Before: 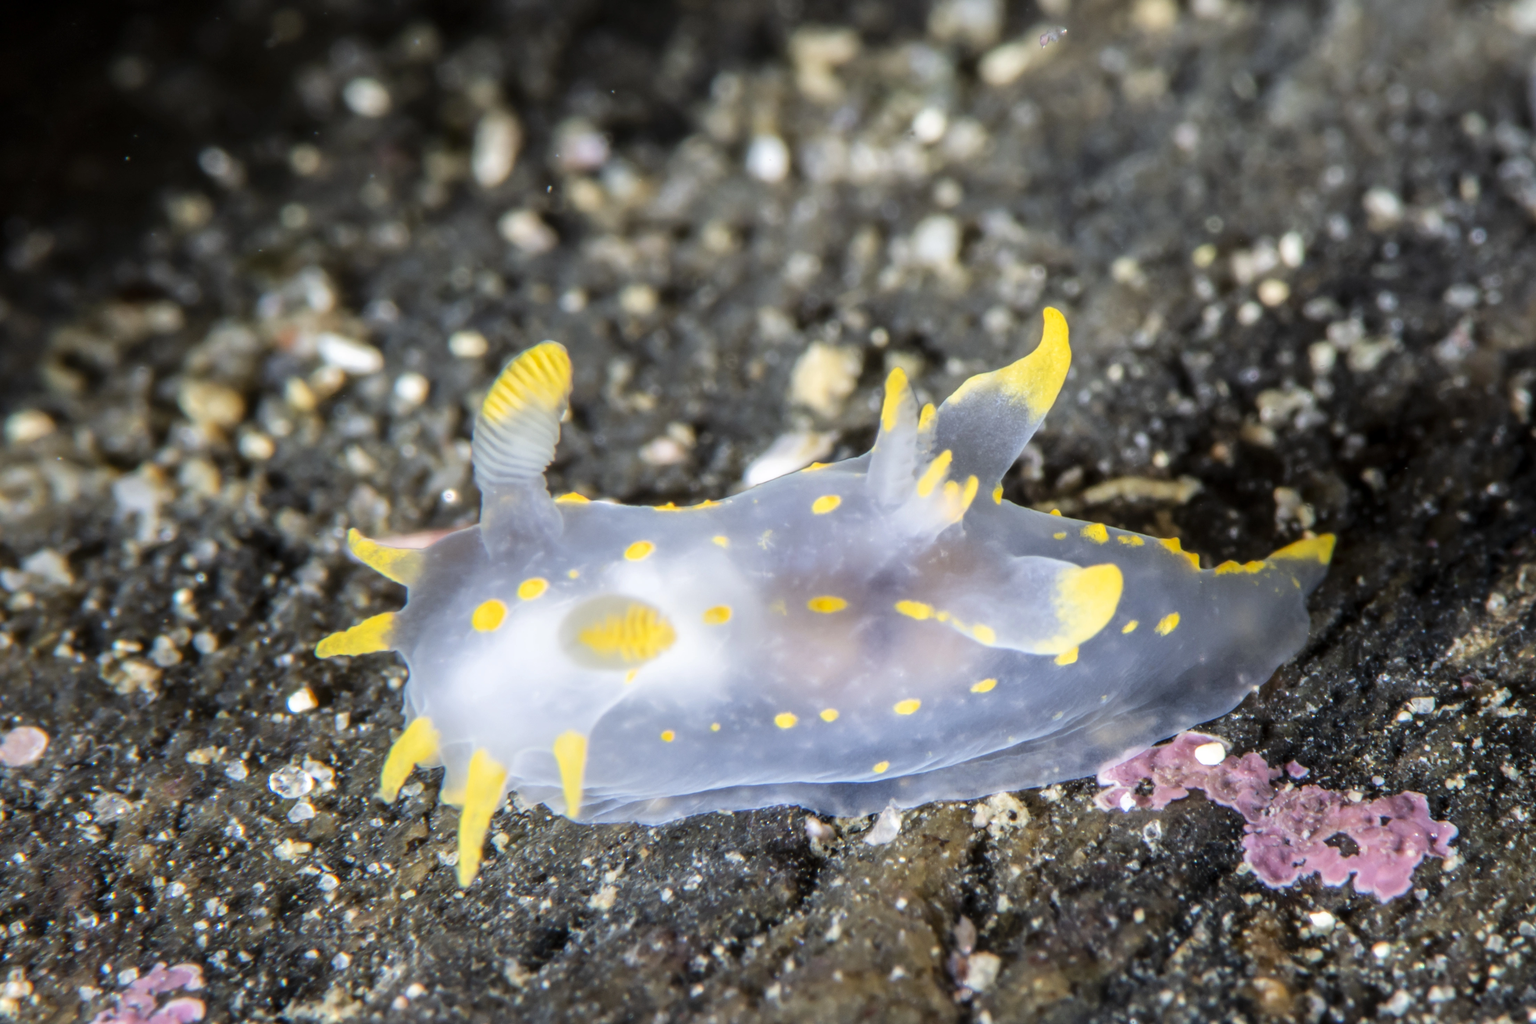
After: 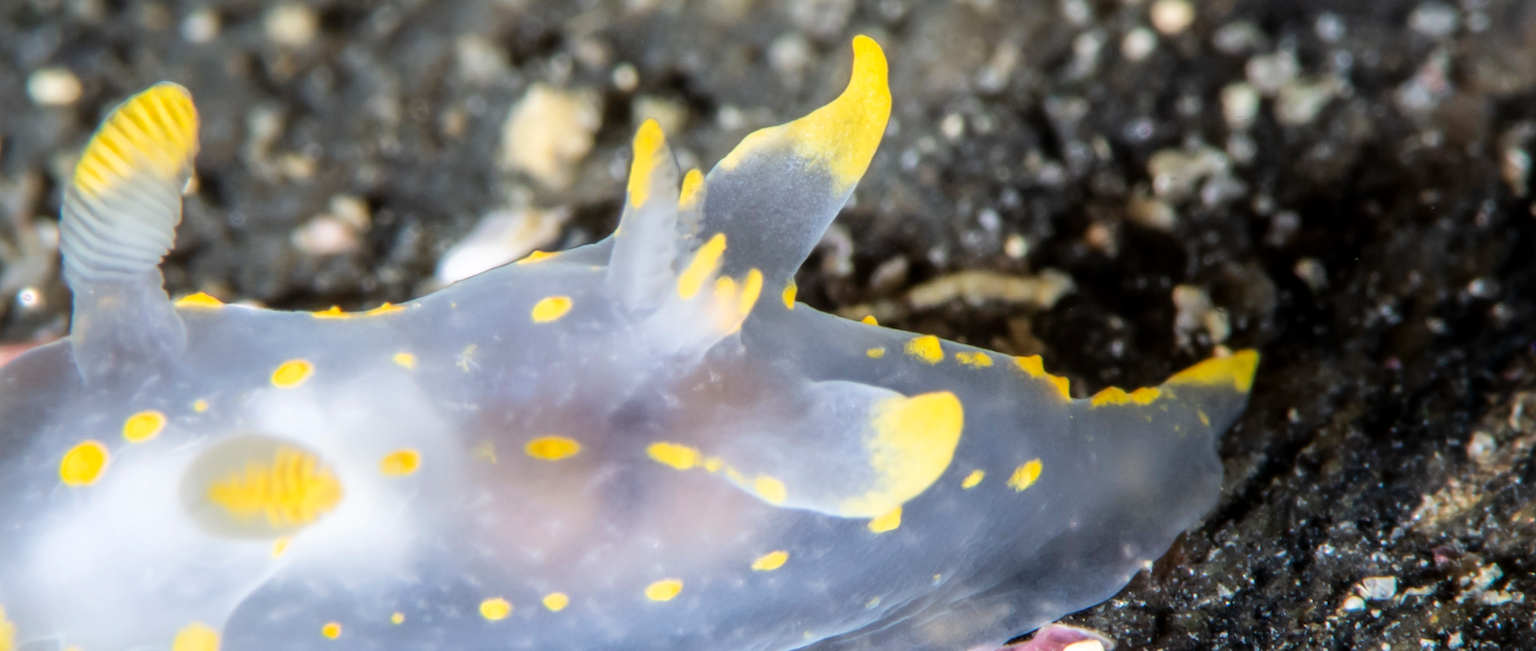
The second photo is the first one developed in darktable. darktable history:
crop and rotate: left 27.97%, top 27.562%, bottom 26.559%
